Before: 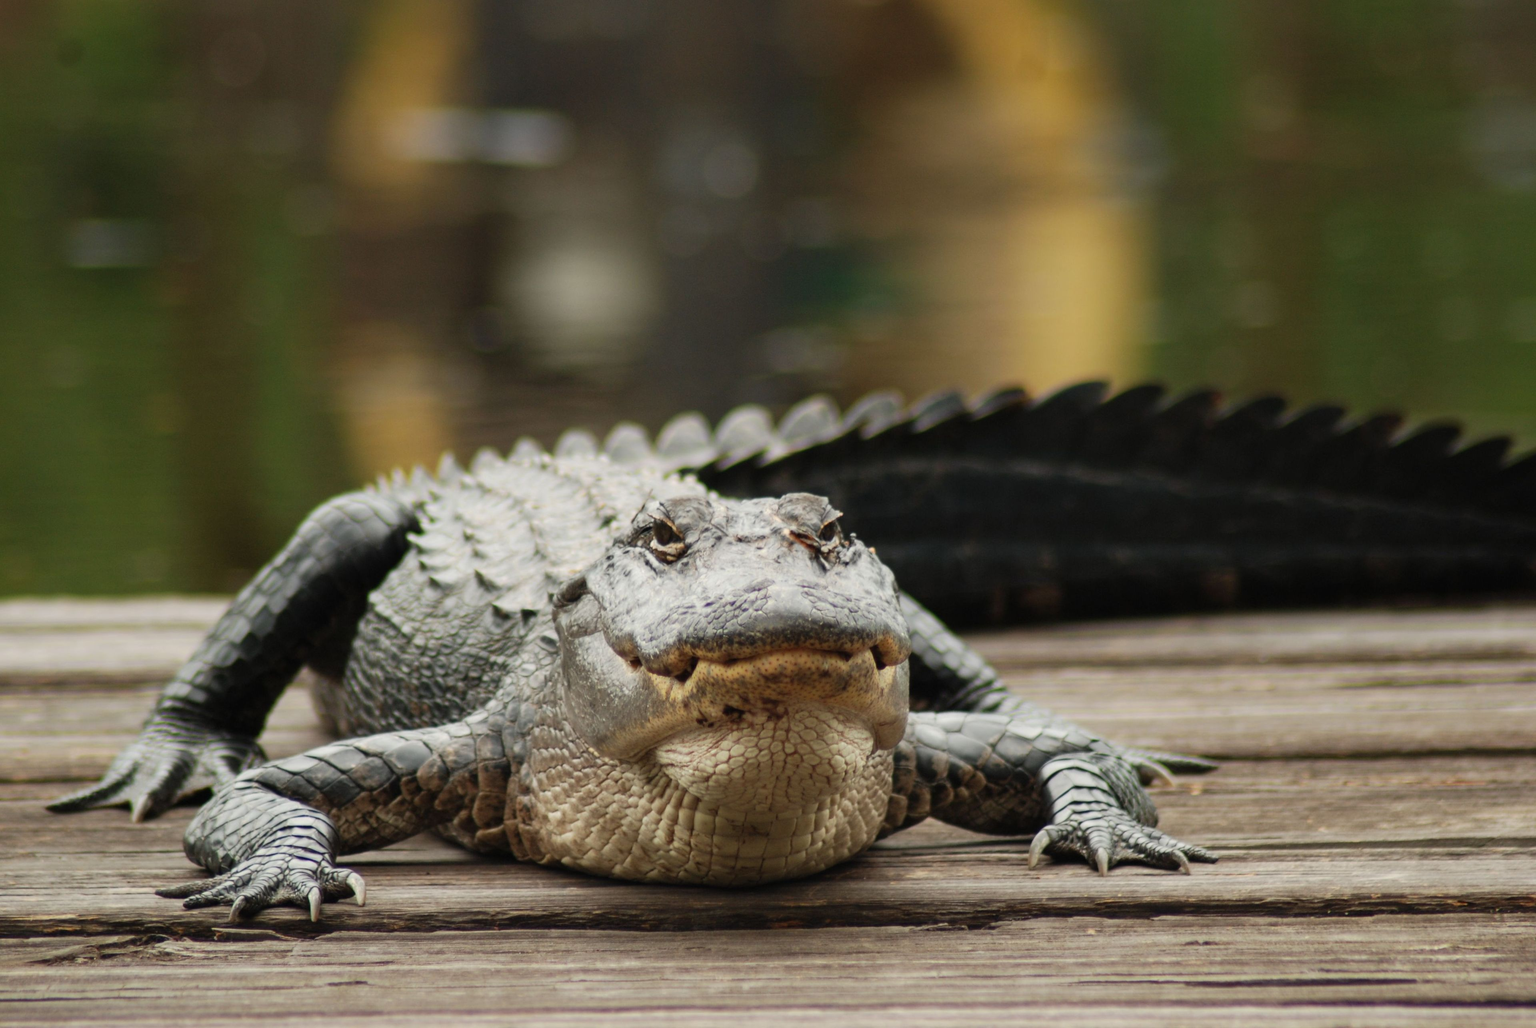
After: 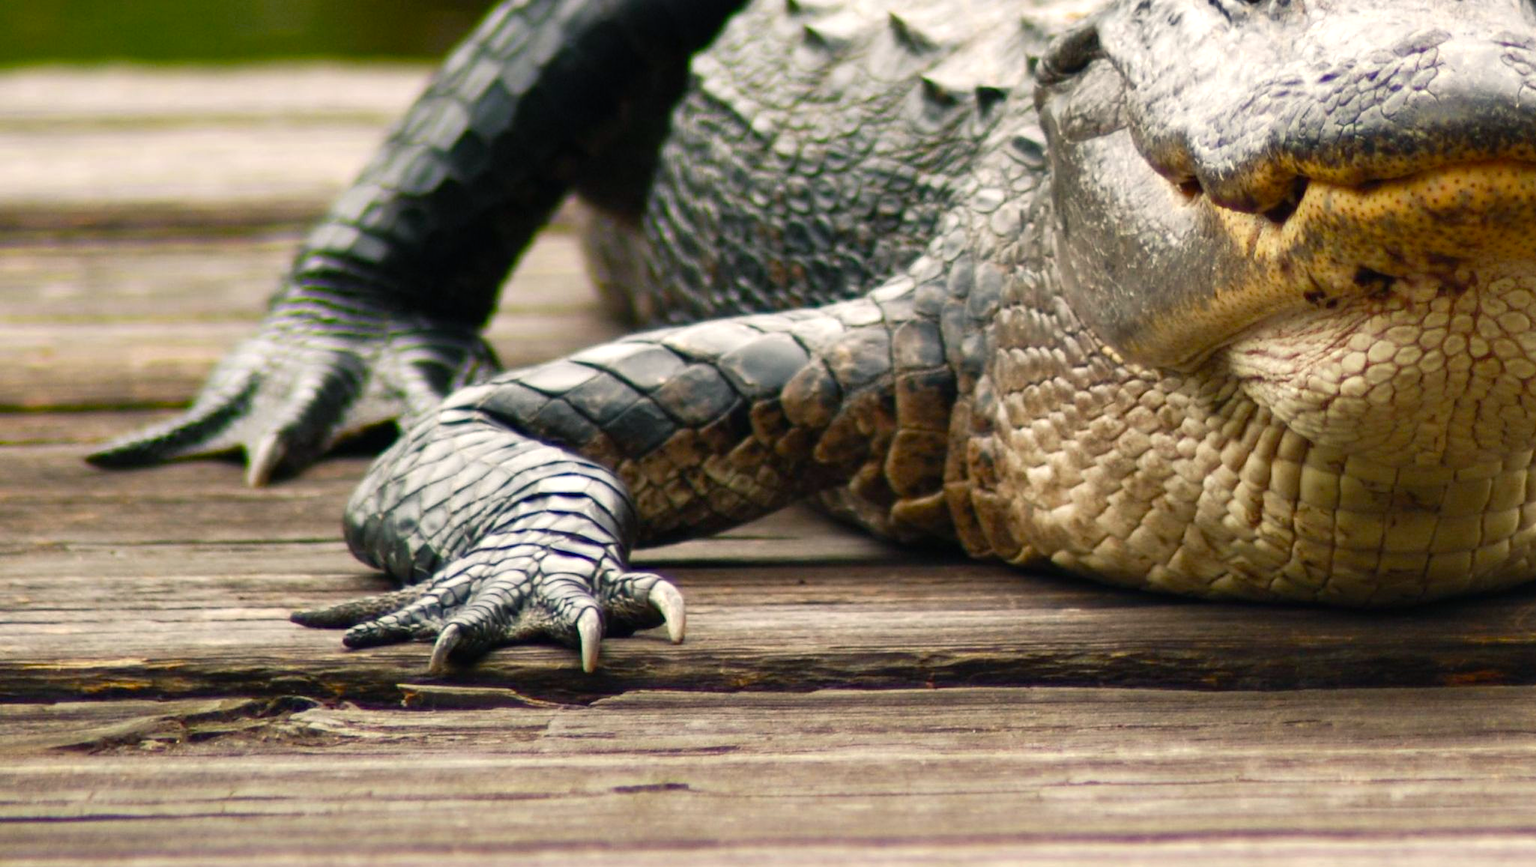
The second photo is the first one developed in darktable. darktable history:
color balance rgb: shadows lift › chroma 4.21%, shadows lift › hue 252.22°, highlights gain › chroma 1.36%, highlights gain › hue 50.24°, perceptual saturation grading › mid-tones 6.33%, perceptual saturation grading › shadows 72.44%, perceptual brilliance grading › highlights 11.59%, contrast 5.05%
crop and rotate: top 54.778%, right 46.61%, bottom 0.159%
